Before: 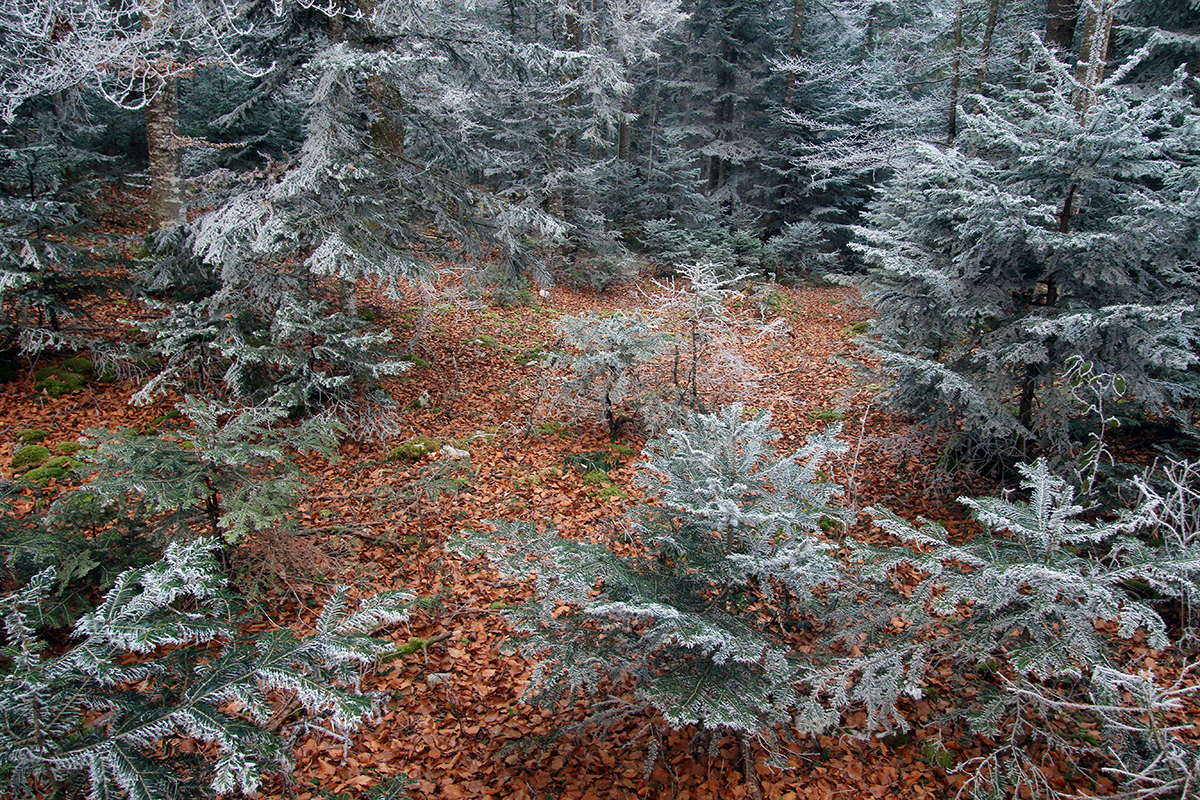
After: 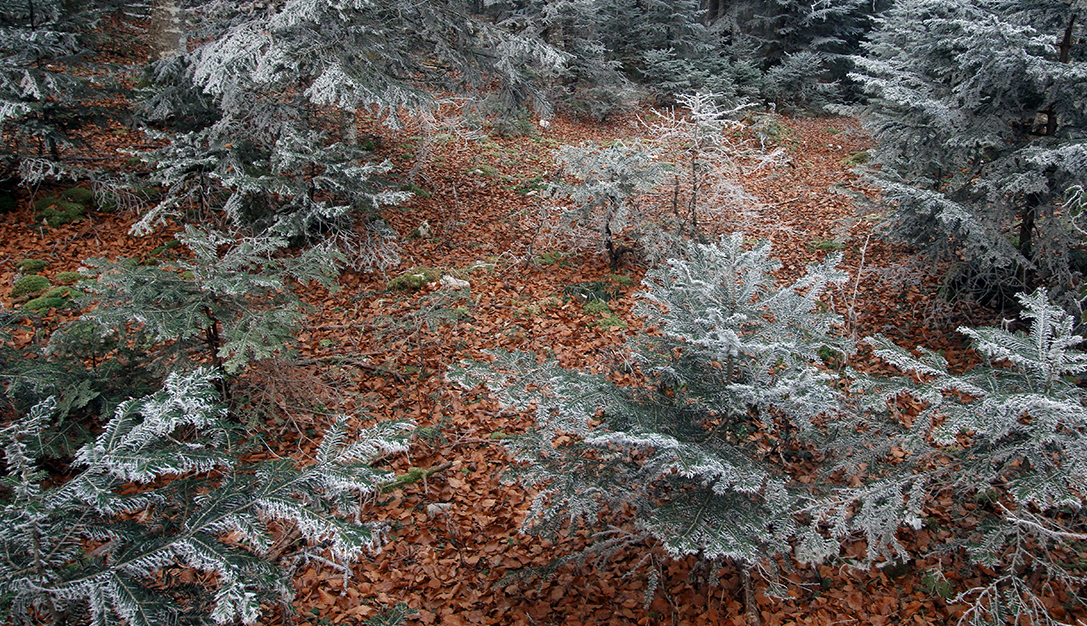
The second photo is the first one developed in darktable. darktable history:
crop: top 21.346%, right 9.393%, bottom 0.317%
color zones: curves: ch0 [(0, 0.5) (0.125, 0.4) (0.25, 0.5) (0.375, 0.4) (0.5, 0.4) (0.625, 0.35) (0.75, 0.35) (0.875, 0.5)]; ch1 [(0, 0.35) (0.125, 0.45) (0.25, 0.35) (0.375, 0.35) (0.5, 0.35) (0.625, 0.35) (0.75, 0.45) (0.875, 0.35)]; ch2 [(0, 0.6) (0.125, 0.5) (0.25, 0.5) (0.375, 0.6) (0.5, 0.6) (0.625, 0.5) (0.75, 0.5) (0.875, 0.5)]
